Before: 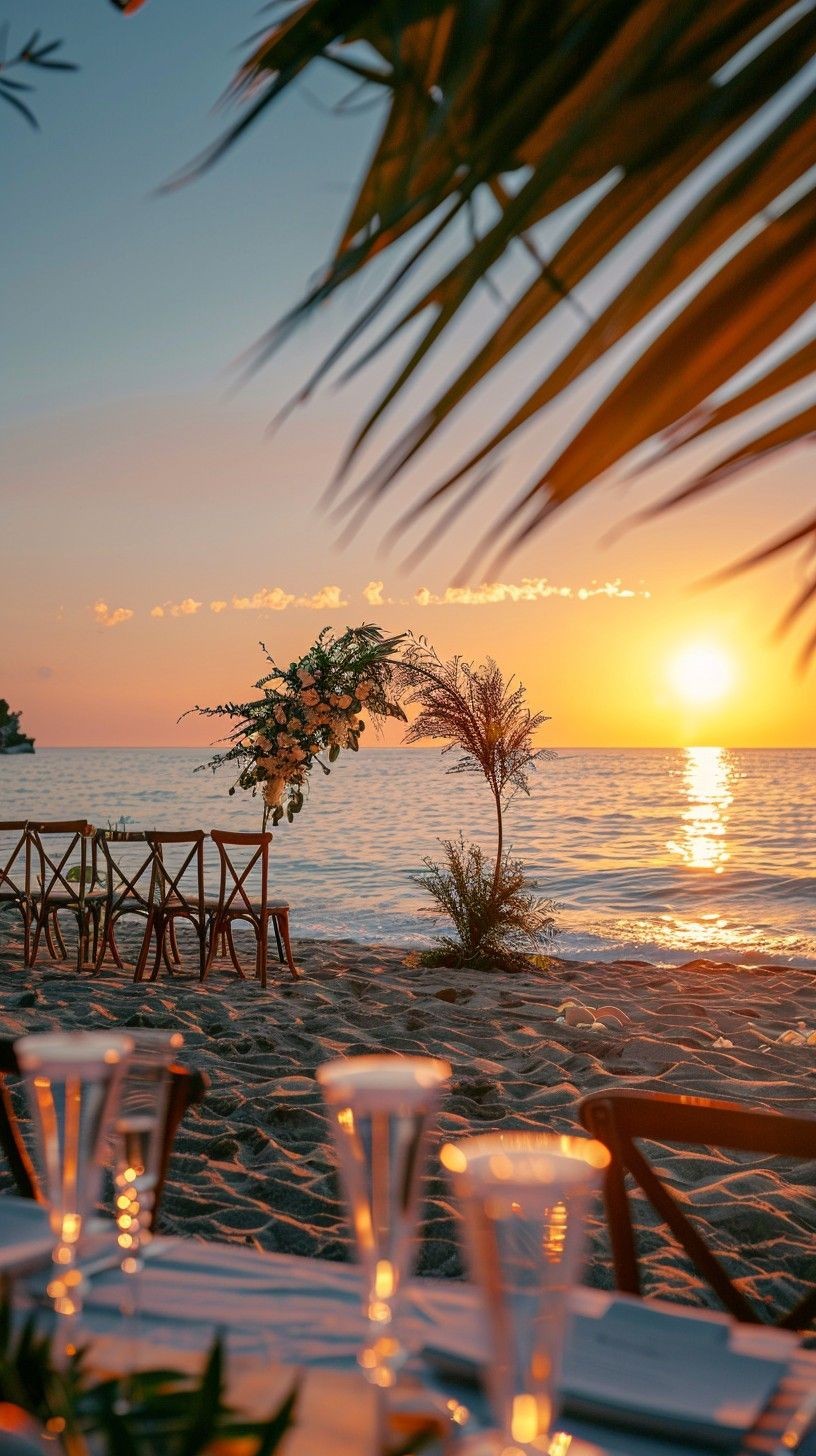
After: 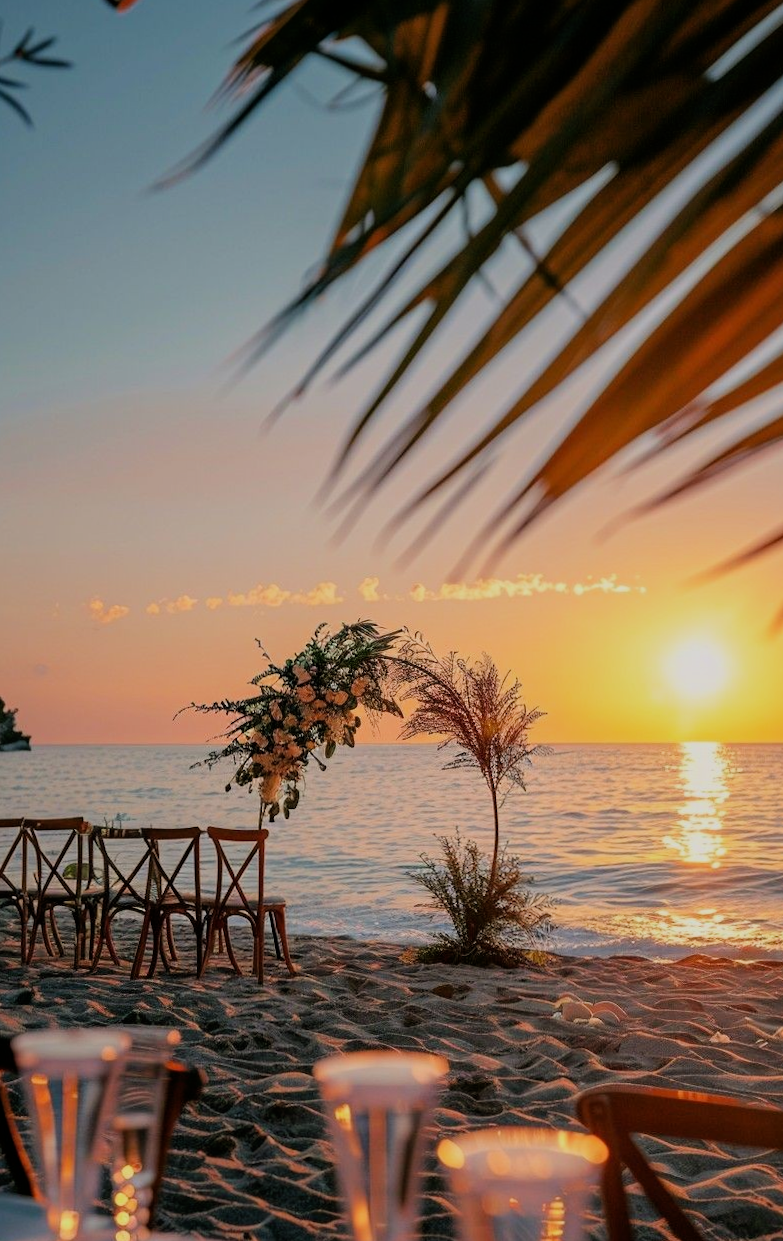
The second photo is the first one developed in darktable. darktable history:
filmic rgb: black relative exposure -7.82 EV, white relative exposure 4.29 EV, hardness 3.86, color science v6 (2022)
crop and rotate: angle 0.2°, left 0.275%, right 3.127%, bottom 14.18%
